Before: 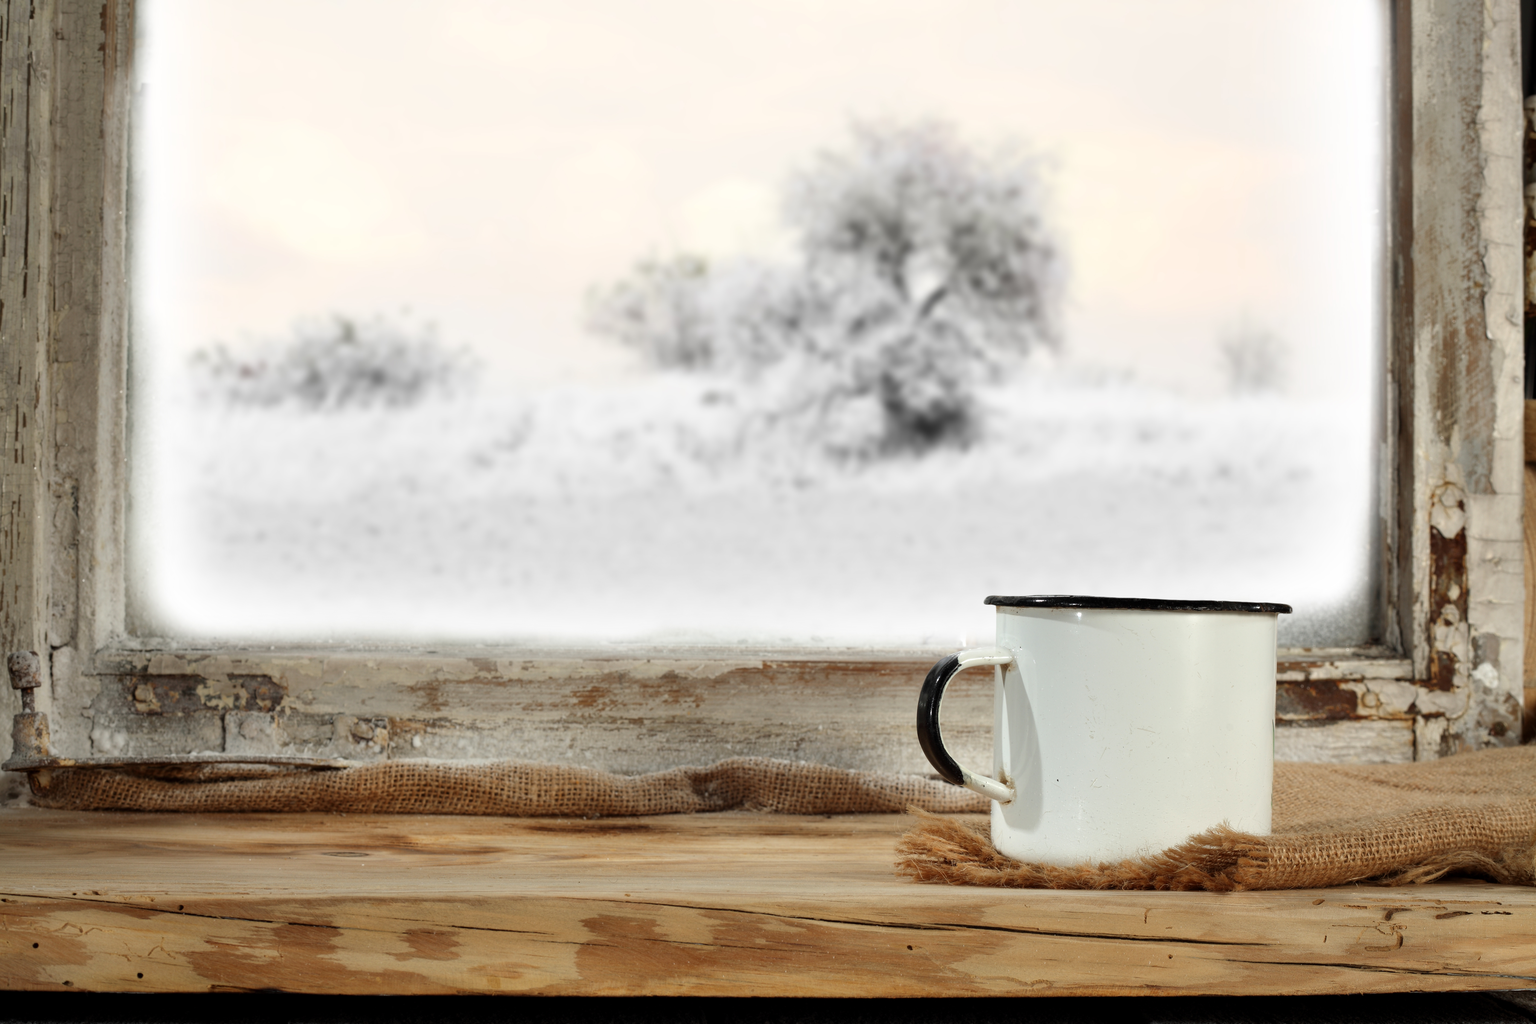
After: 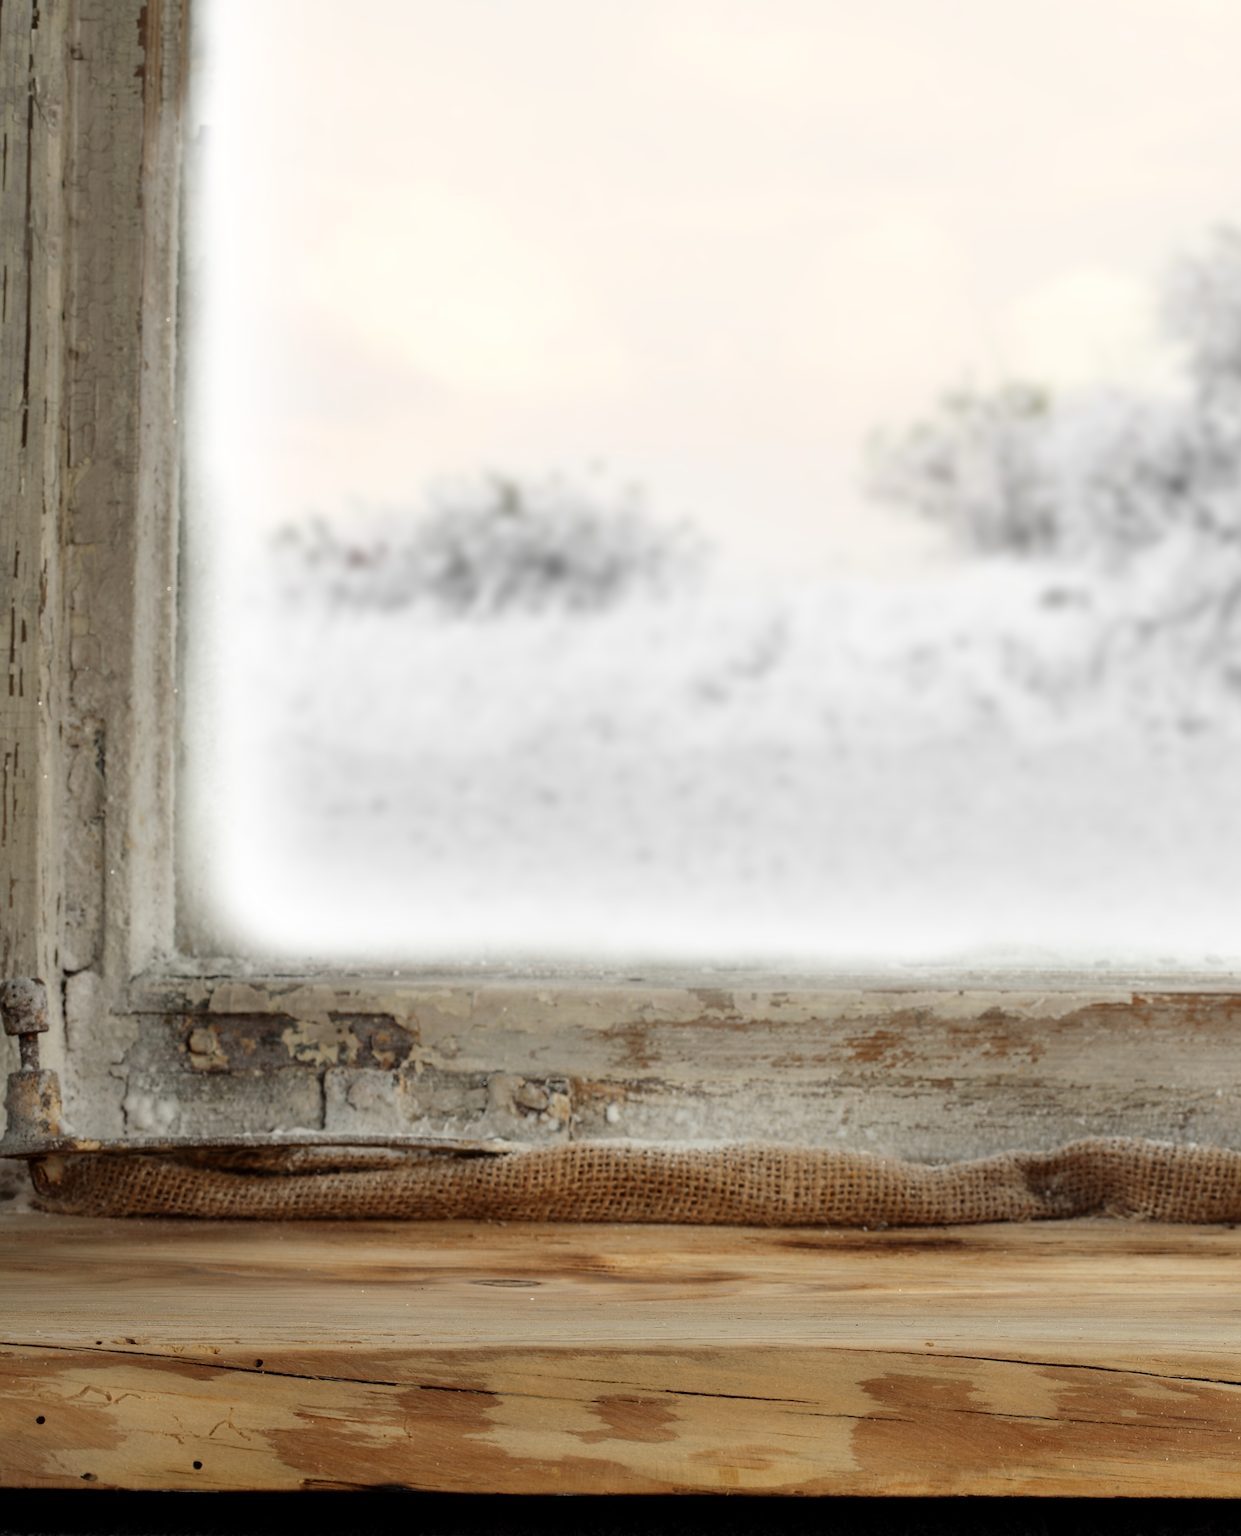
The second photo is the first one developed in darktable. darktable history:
crop: left 0.587%, right 45.588%, bottom 0.086%
sharpen: radius 1.4, amount 1.25, threshold 0.7
